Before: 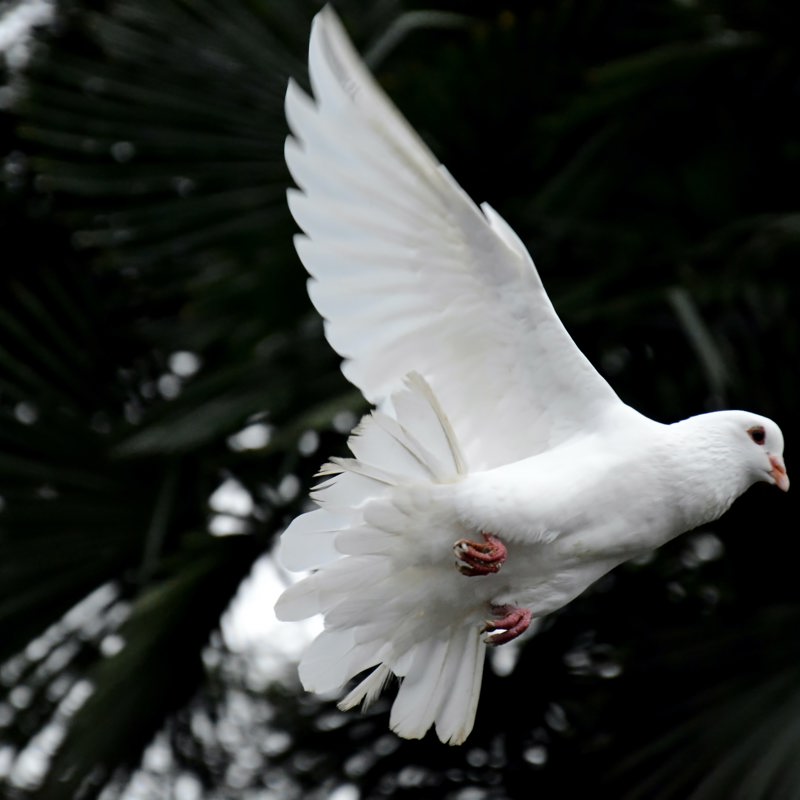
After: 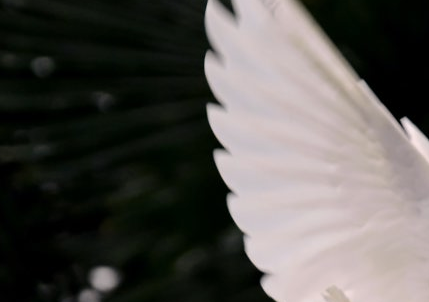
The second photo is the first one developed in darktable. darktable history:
crop: left 10.121%, top 10.631%, right 36.218%, bottom 51.526%
color correction: highlights a* 7.34, highlights b* 4.37
